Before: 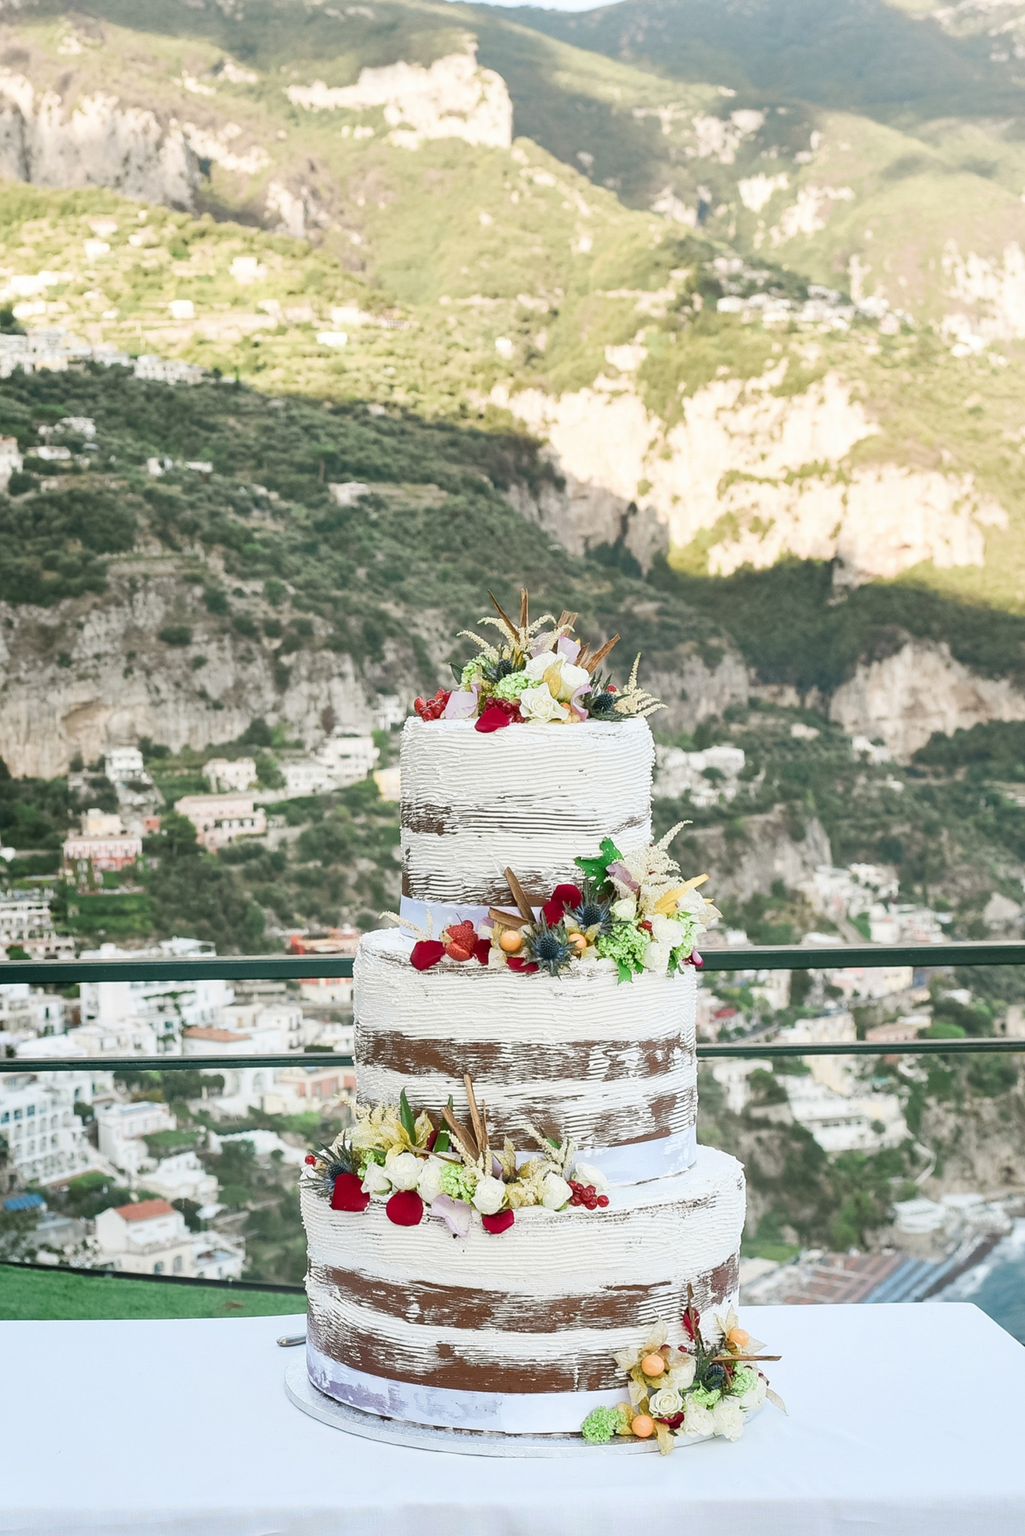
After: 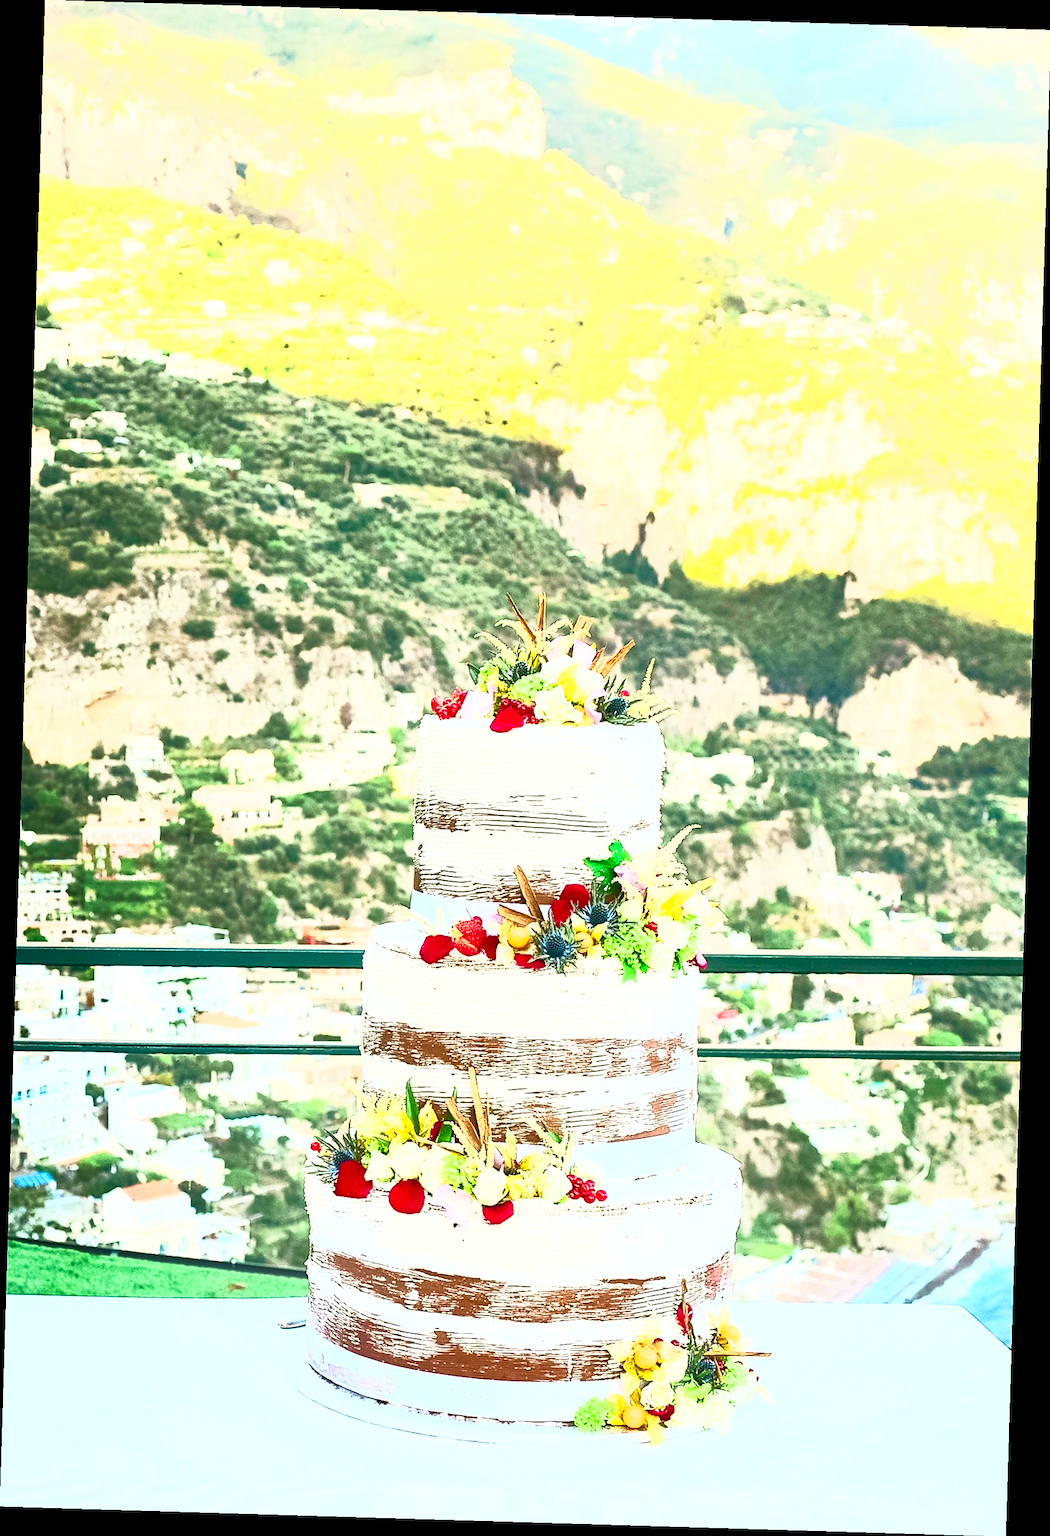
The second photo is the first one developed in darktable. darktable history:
velvia: on, module defaults
contrast brightness saturation: contrast 1, brightness 1, saturation 1
rotate and perspective: rotation 1.72°, automatic cropping off
sharpen: on, module defaults
